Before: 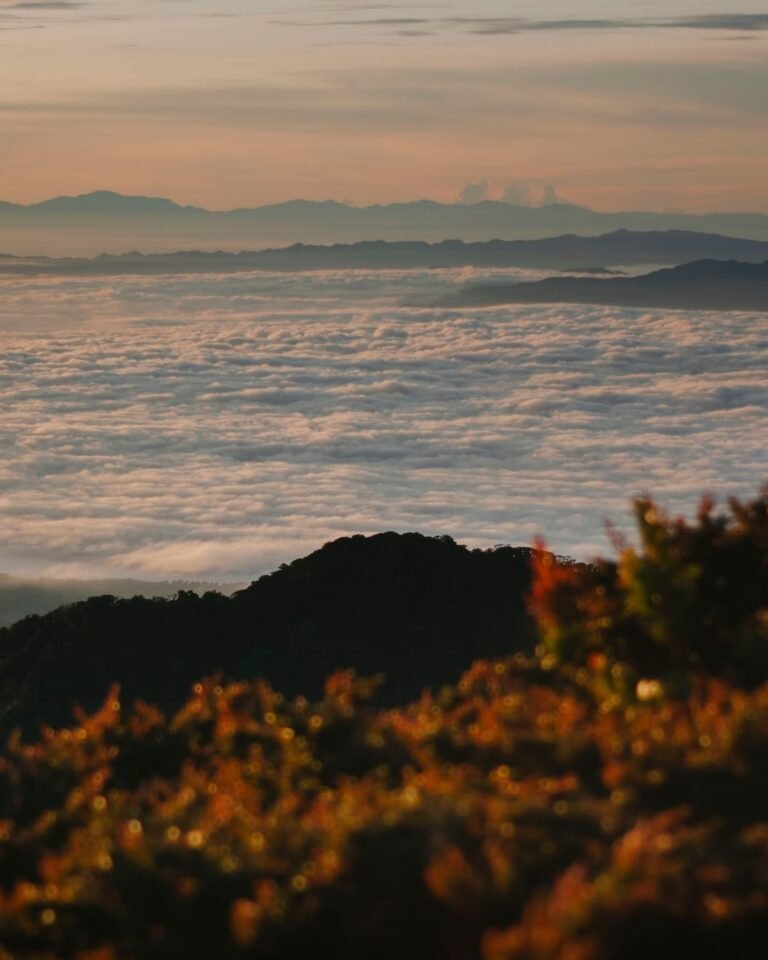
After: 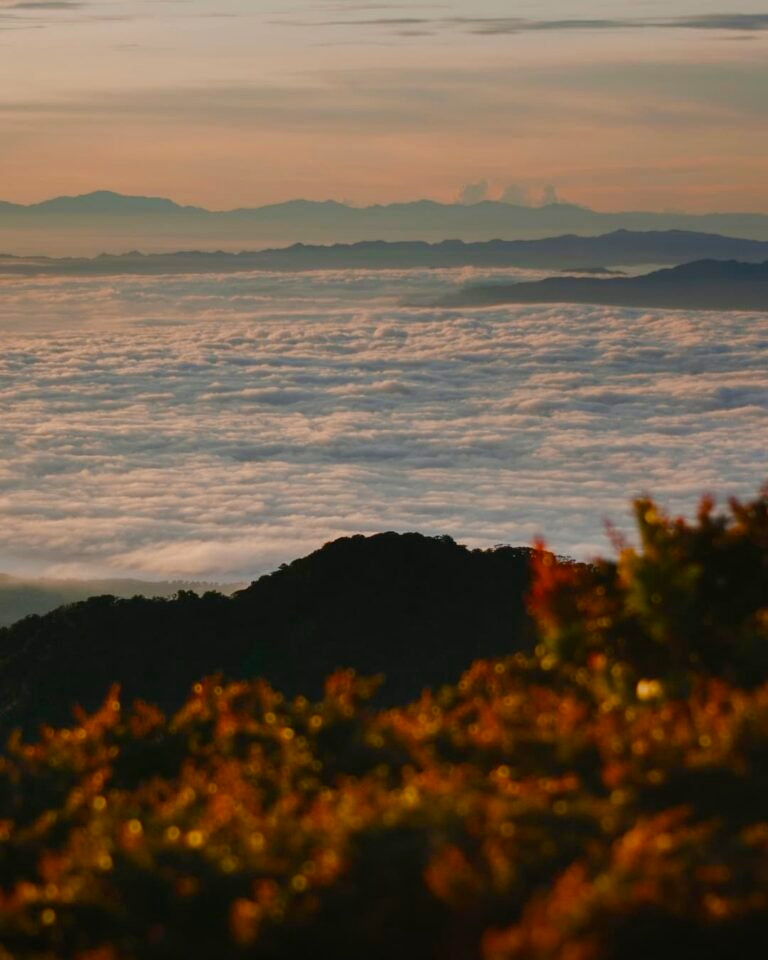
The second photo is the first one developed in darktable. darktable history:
color balance rgb: perceptual saturation grading › global saturation 20%, perceptual saturation grading › highlights -25.059%, perceptual saturation grading › shadows 49.396%
